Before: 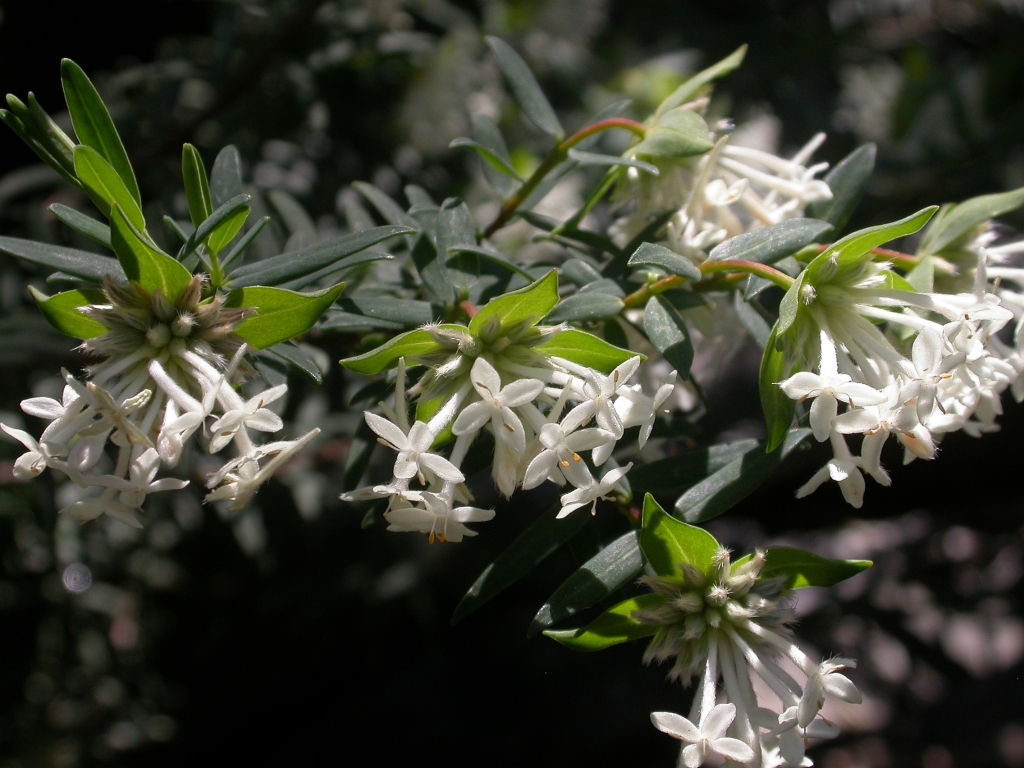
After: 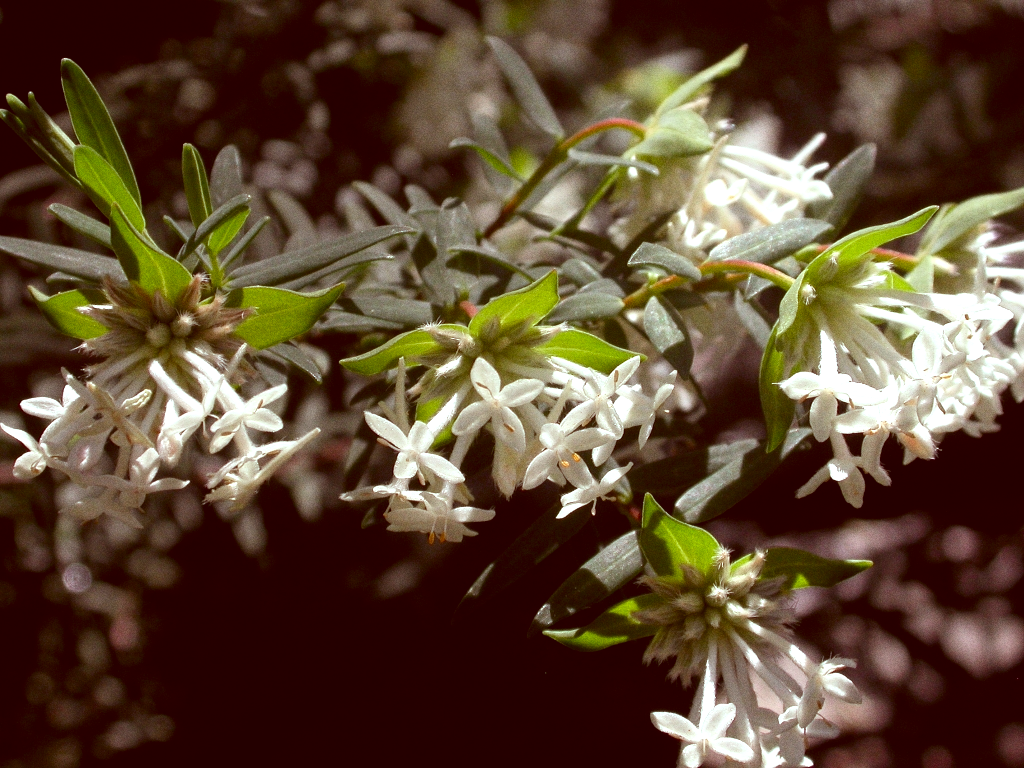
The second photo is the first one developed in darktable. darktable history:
color correction: highlights a* -7.23, highlights b* -0.161, shadows a* 20.08, shadows b* 11.73
grain: coarseness 0.09 ISO
exposure: black level correction 0.001, exposure 0.5 EV, compensate exposure bias true, compensate highlight preservation false
